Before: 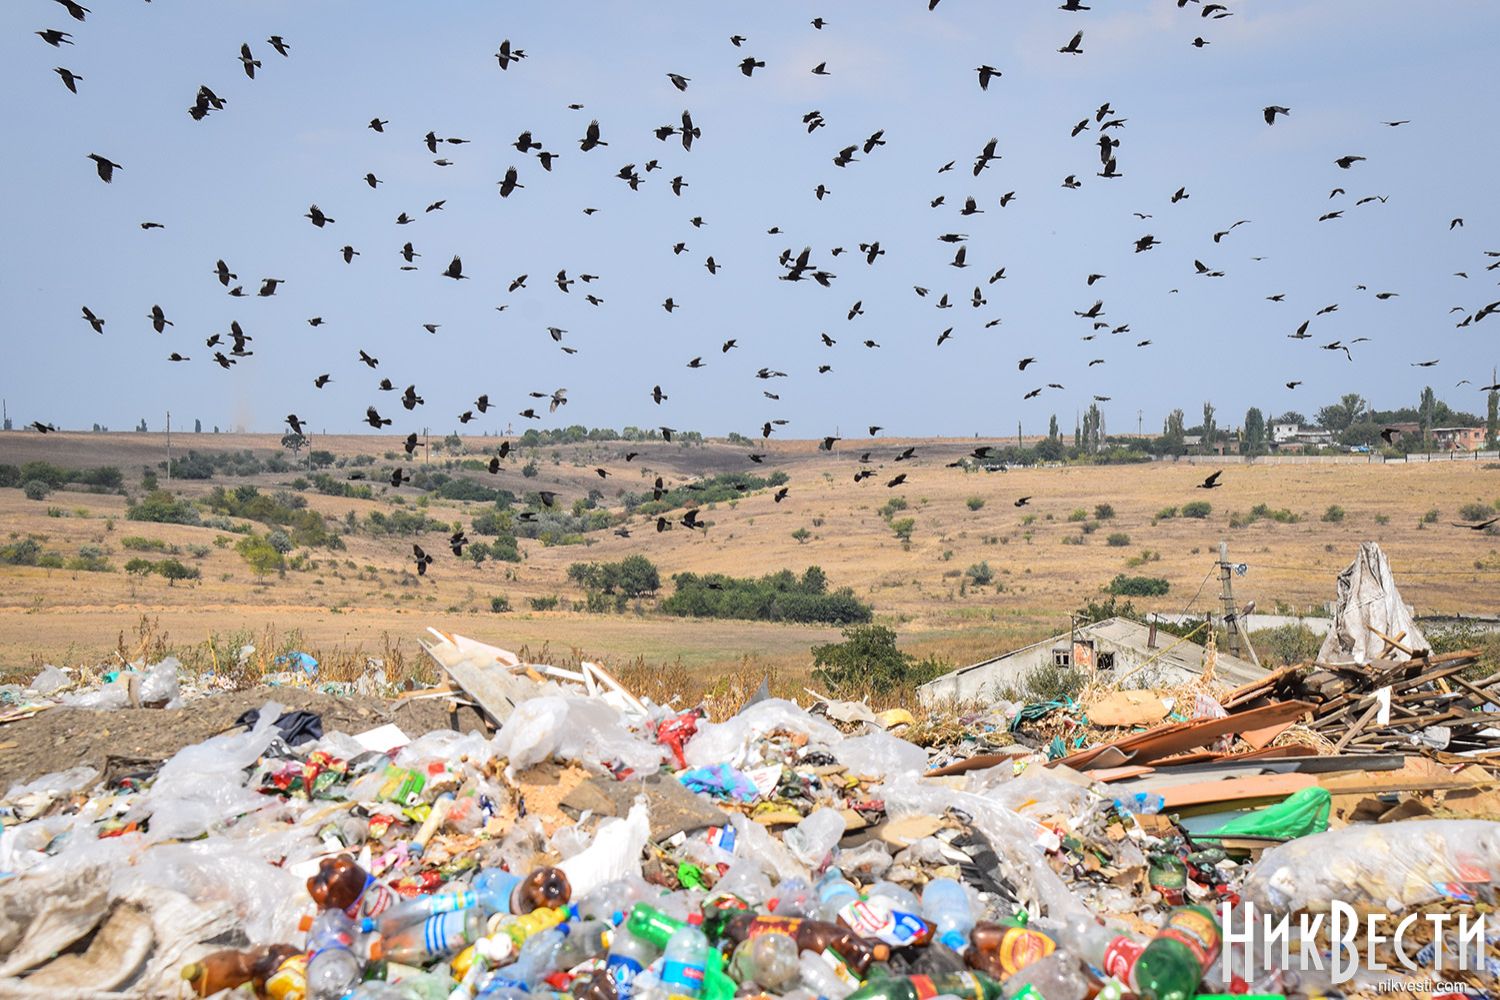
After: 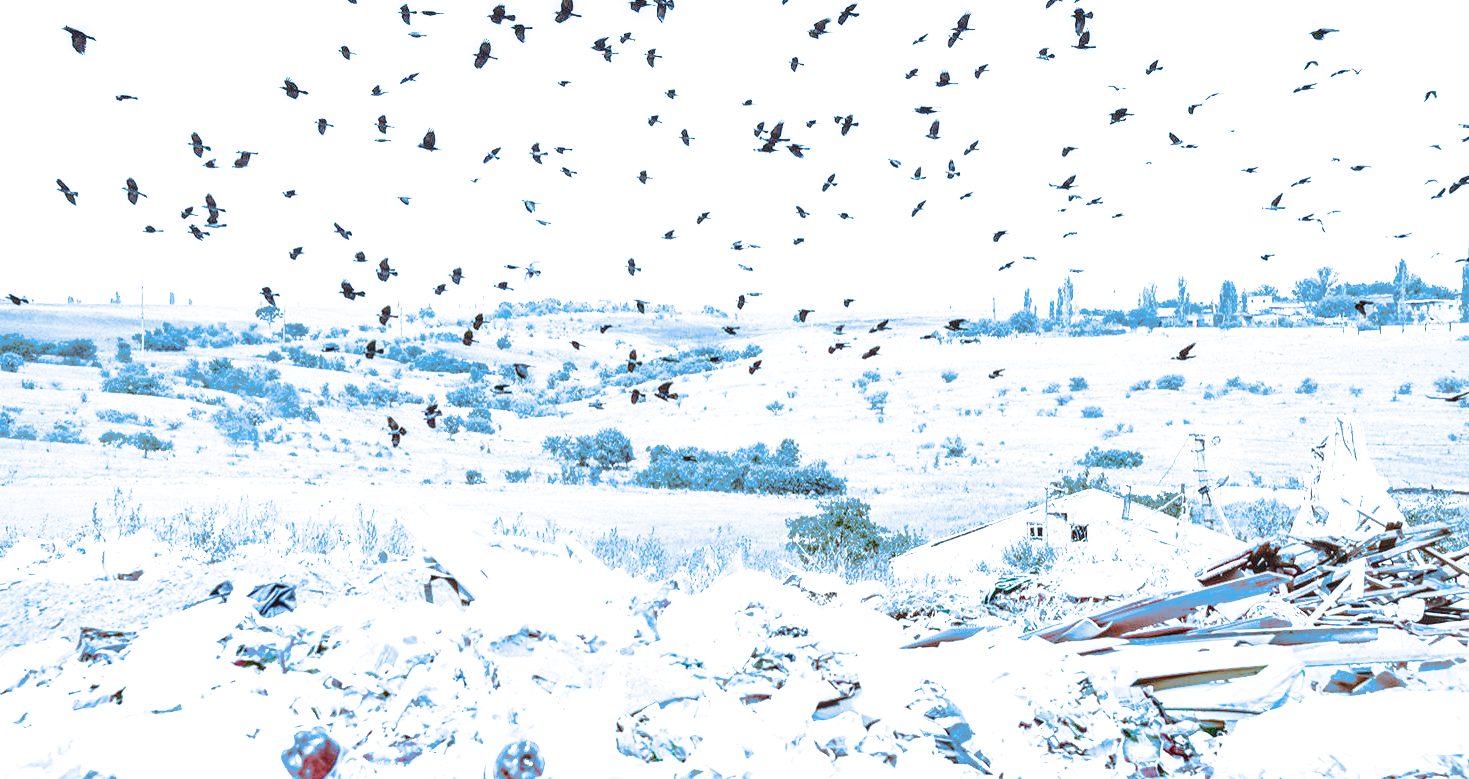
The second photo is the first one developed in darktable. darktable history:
crop and rotate: left 1.814%, top 12.818%, right 0.25%, bottom 9.225%
exposure: black level correction 0, exposure 1.2 EV, compensate exposure bias true, compensate highlight preservation false
split-toning: shadows › hue 220°, shadows › saturation 0.64, highlights › hue 220°, highlights › saturation 0.64, balance 0, compress 5.22%
base curve: curves: ch0 [(0, 0.003) (0.001, 0.002) (0.006, 0.004) (0.02, 0.022) (0.048, 0.086) (0.094, 0.234) (0.162, 0.431) (0.258, 0.629) (0.385, 0.8) (0.548, 0.918) (0.751, 0.988) (1, 1)], preserve colors none
local contrast: on, module defaults
tone equalizer: on, module defaults
